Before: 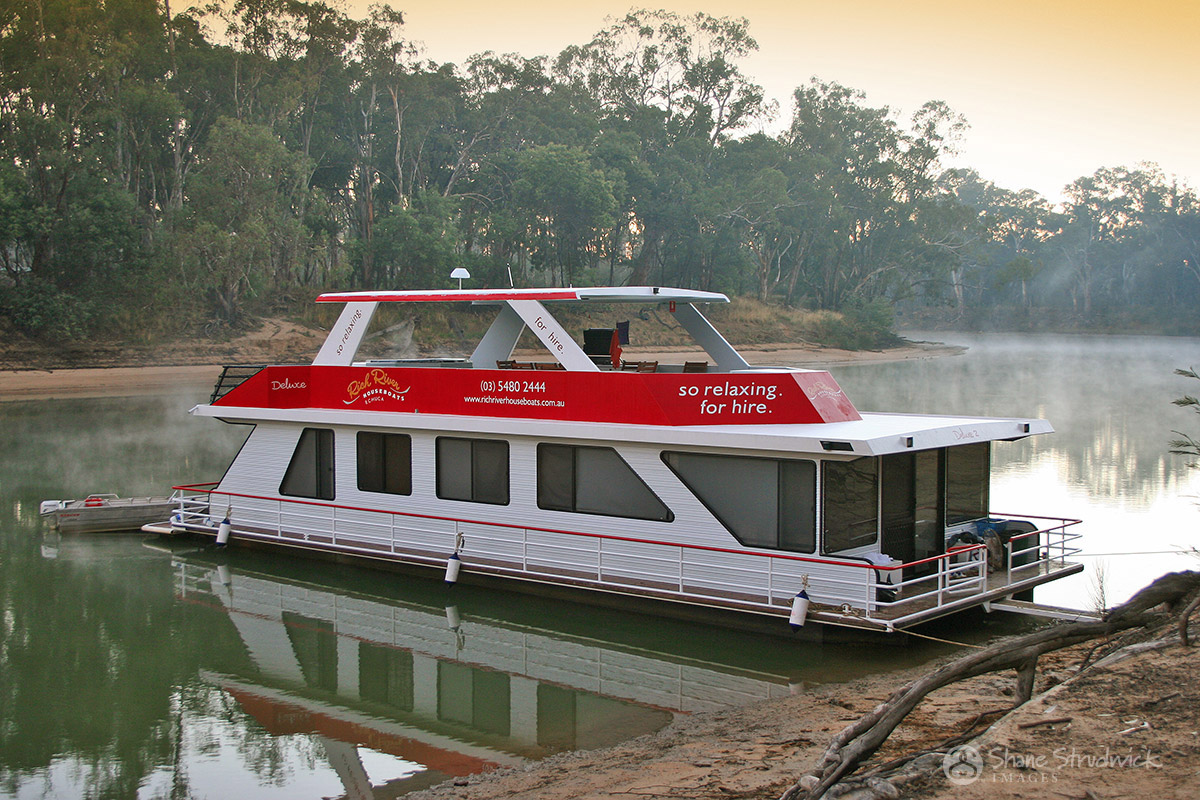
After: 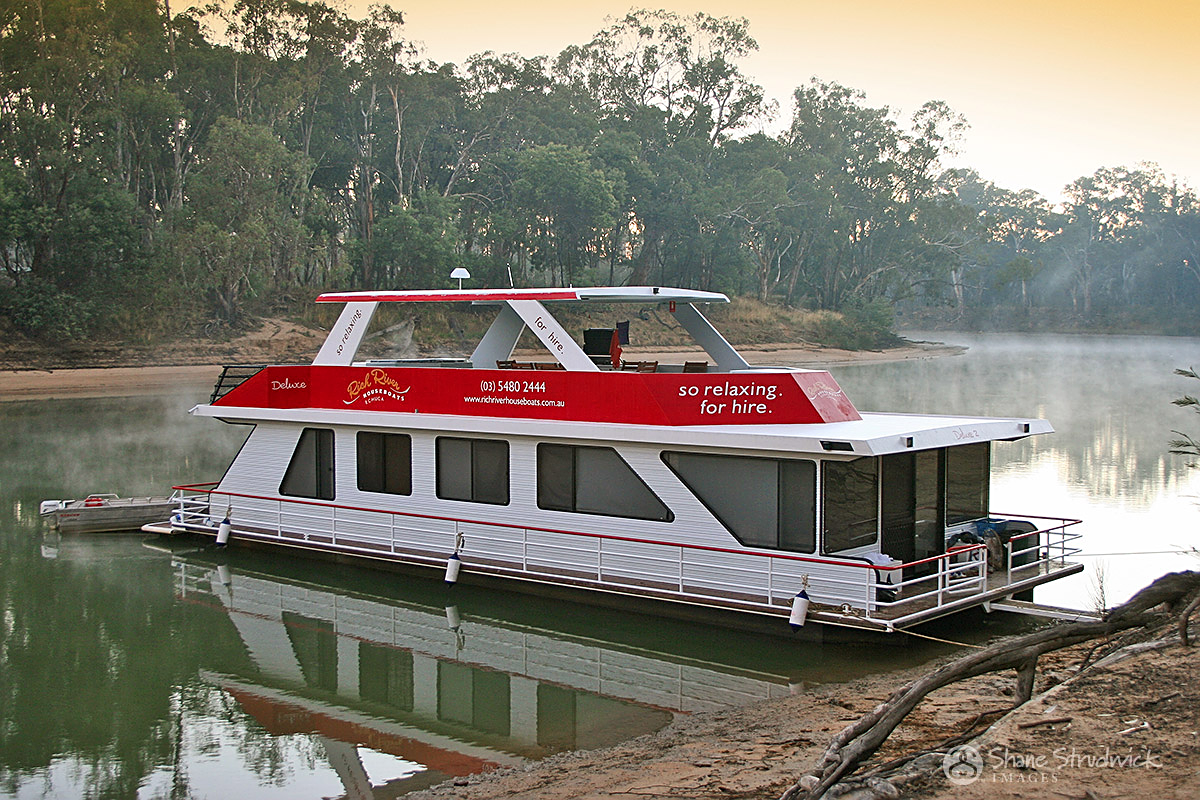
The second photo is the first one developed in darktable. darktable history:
contrast brightness saturation: contrast 0.099, brightness 0.019, saturation 0.015
sharpen: amount 0.494
